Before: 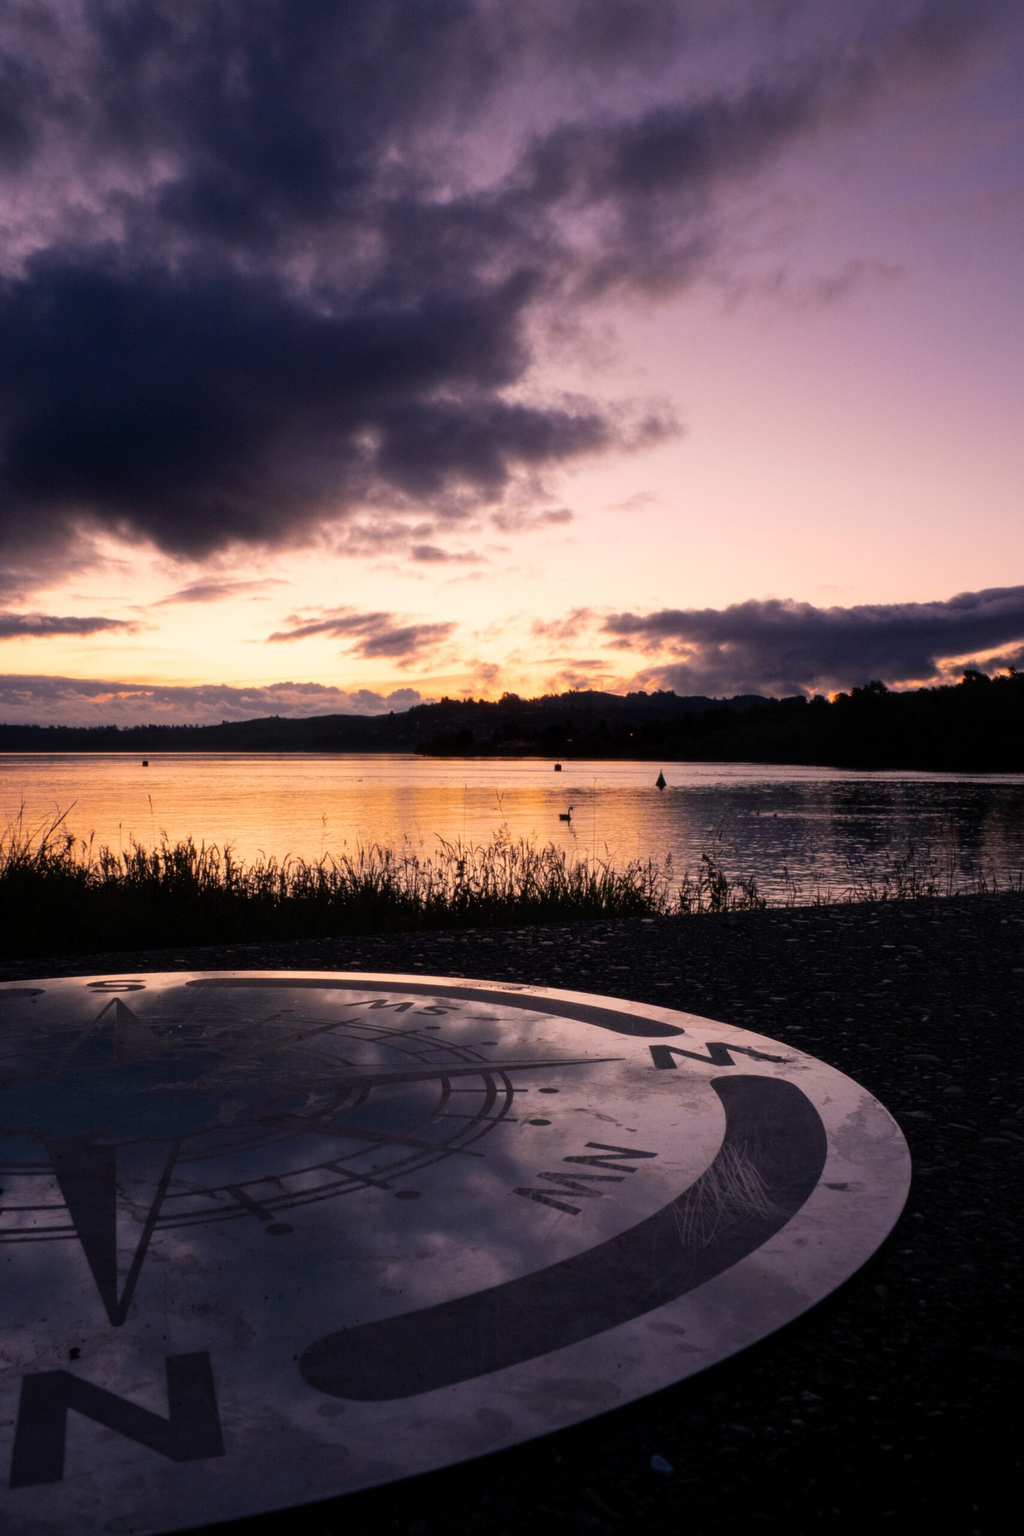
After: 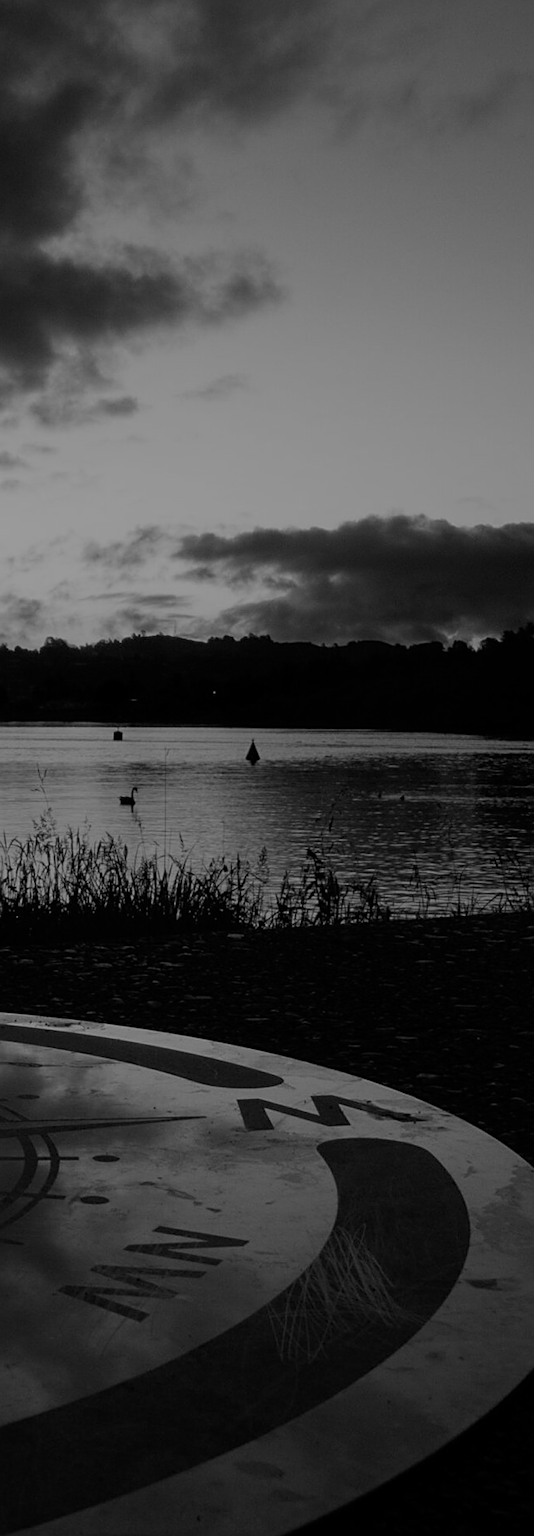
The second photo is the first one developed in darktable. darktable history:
color zones: curves: ch0 [(0, 0.5) (0.143, 0.5) (0.286, 0.5) (0.429, 0.5) (0.571, 0.5) (0.714, 0.476) (0.857, 0.5) (1, 0.5)]; ch2 [(0, 0.5) (0.143, 0.5) (0.286, 0.5) (0.429, 0.5) (0.571, 0.5) (0.714, 0.487) (0.857, 0.5) (1, 0.5)]
sharpen: on, module defaults
exposure: exposure -1.468 EV, compensate highlight preservation false
crop: left 45.721%, top 13.393%, right 14.118%, bottom 10.01%
monochrome: on, module defaults
tone equalizer: on, module defaults
color balance rgb: linear chroma grading › global chroma 15%, perceptual saturation grading › global saturation 30%
